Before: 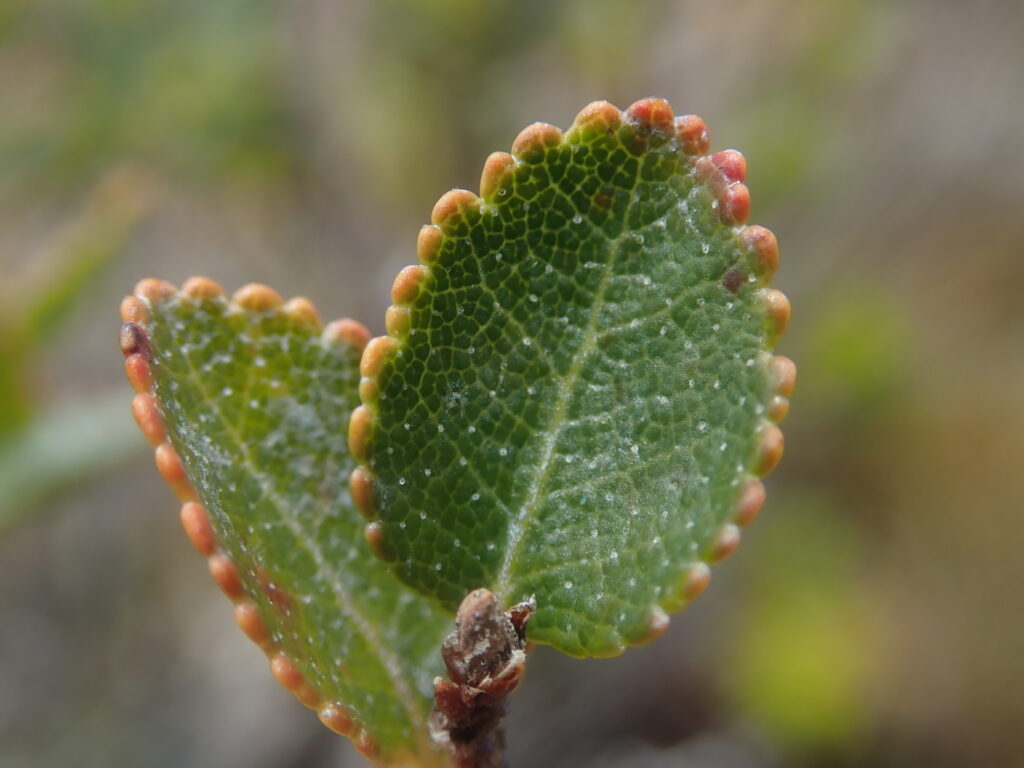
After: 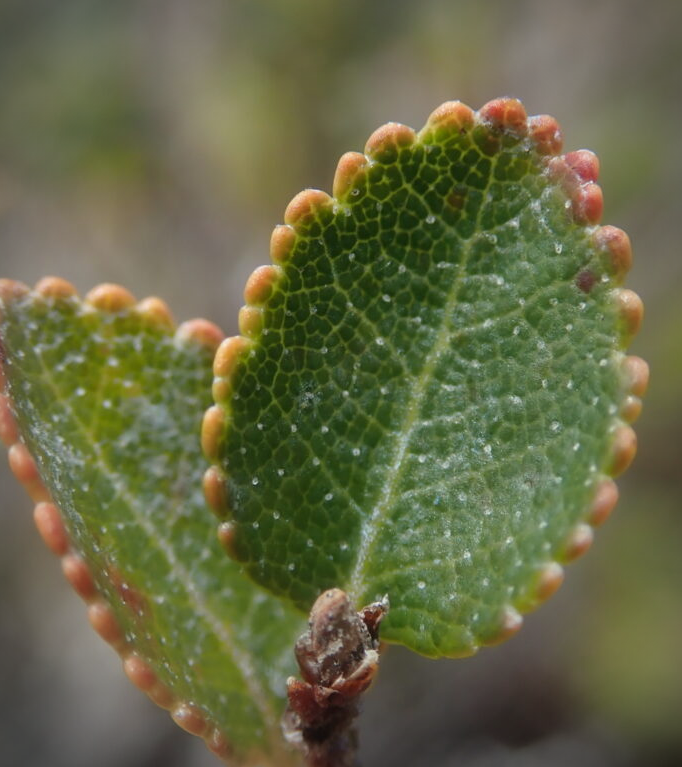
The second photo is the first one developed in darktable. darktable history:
vignetting: automatic ratio true
crop and rotate: left 14.436%, right 18.898%
